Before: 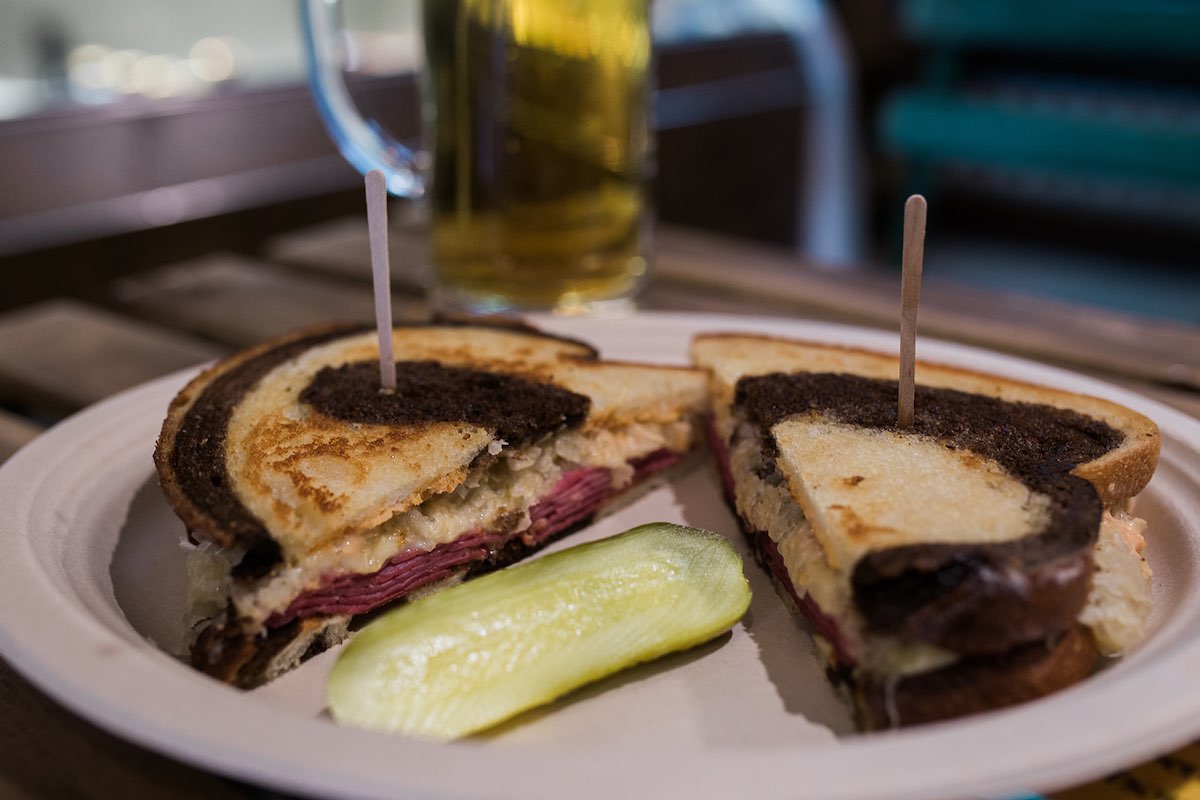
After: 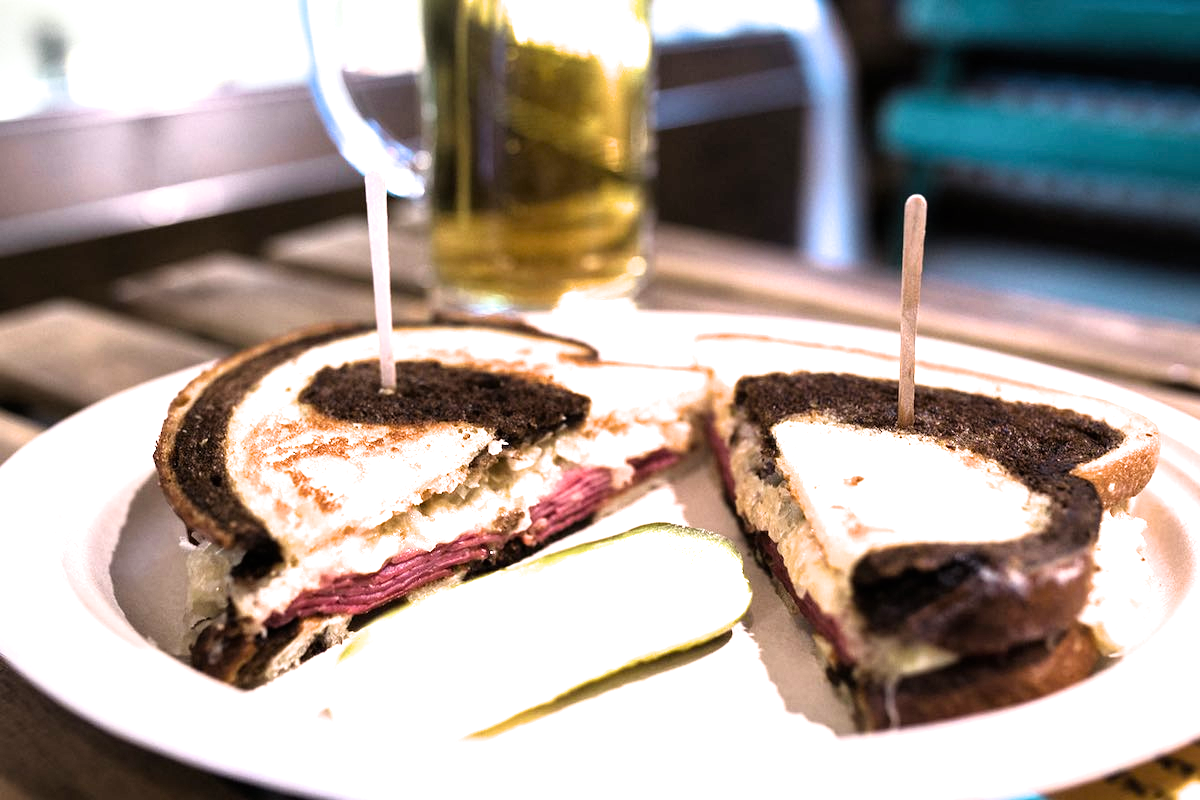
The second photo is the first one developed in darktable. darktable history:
exposure: black level correction 0, exposure 1.9 EV, compensate highlight preservation false
filmic rgb: white relative exposure 2.45 EV, hardness 6.33
